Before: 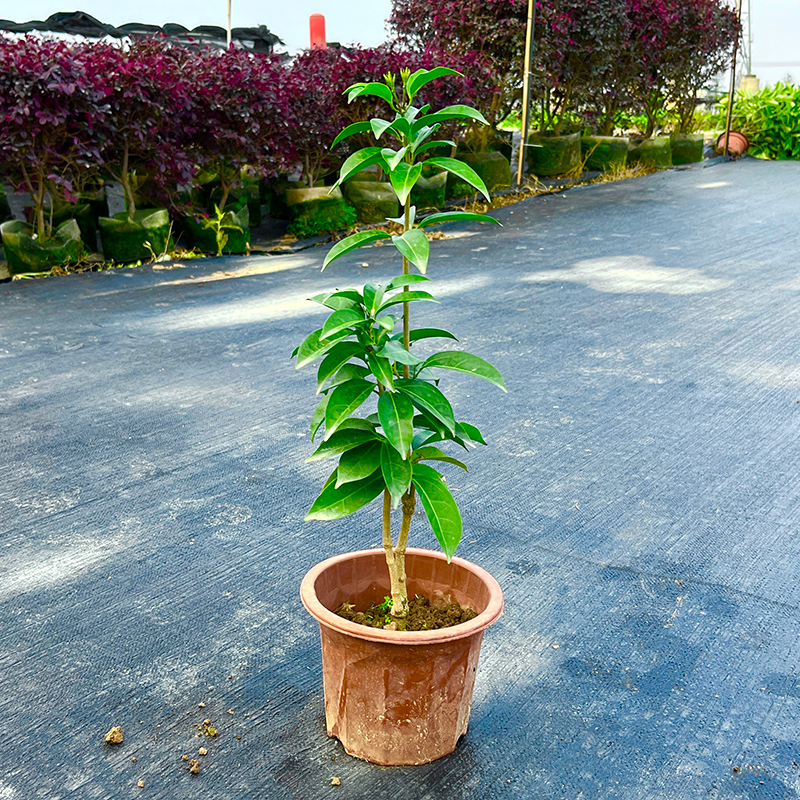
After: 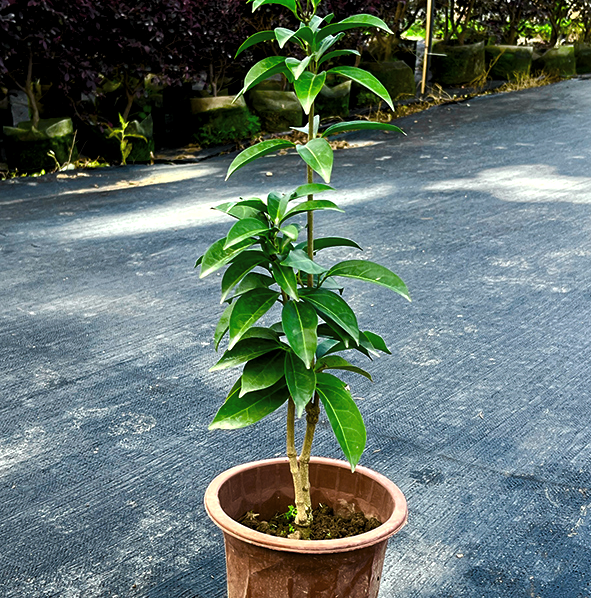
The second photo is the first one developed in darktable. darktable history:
crop and rotate: left 12.018%, top 11.389%, right 14.024%, bottom 13.846%
levels: levels [0.101, 0.578, 0.953]
